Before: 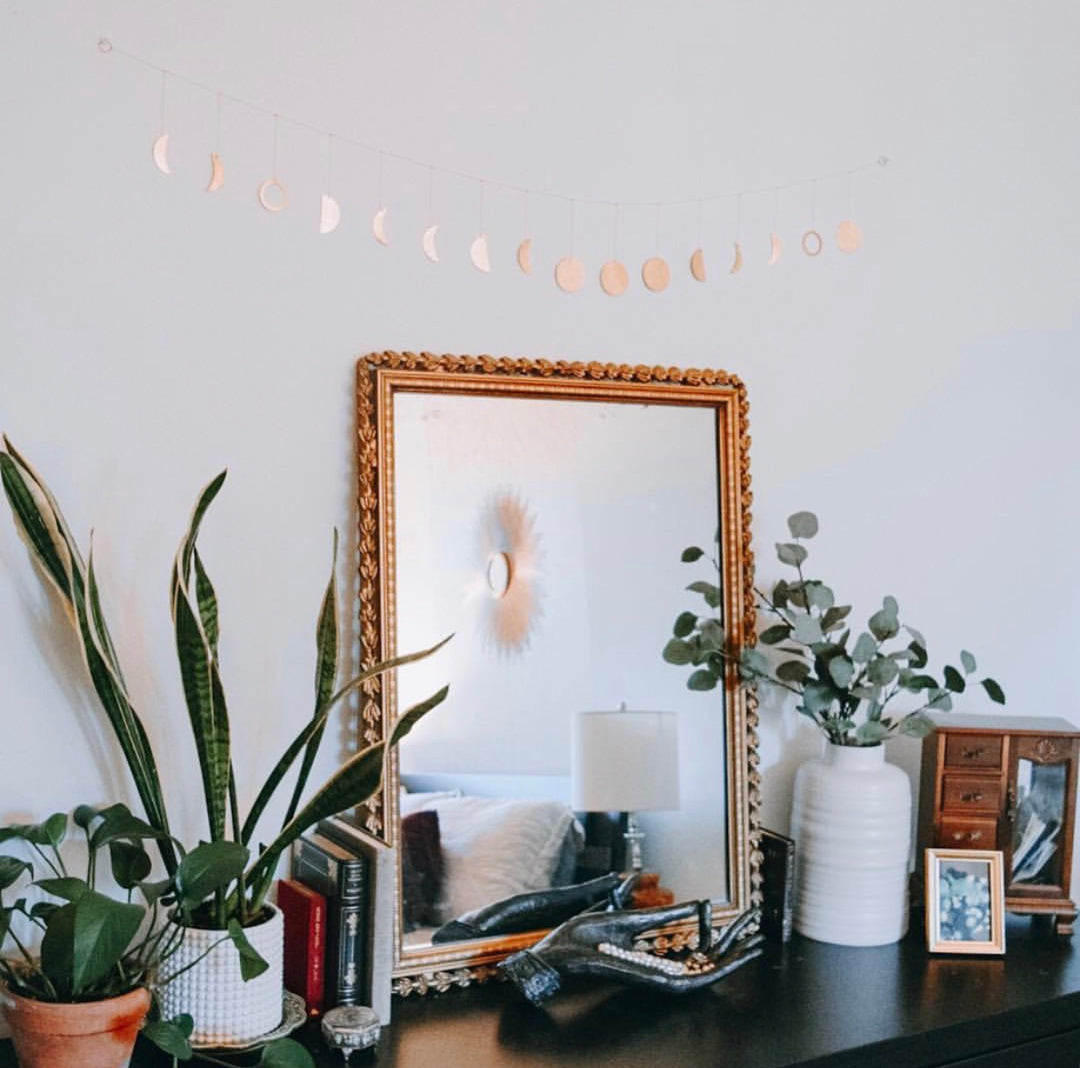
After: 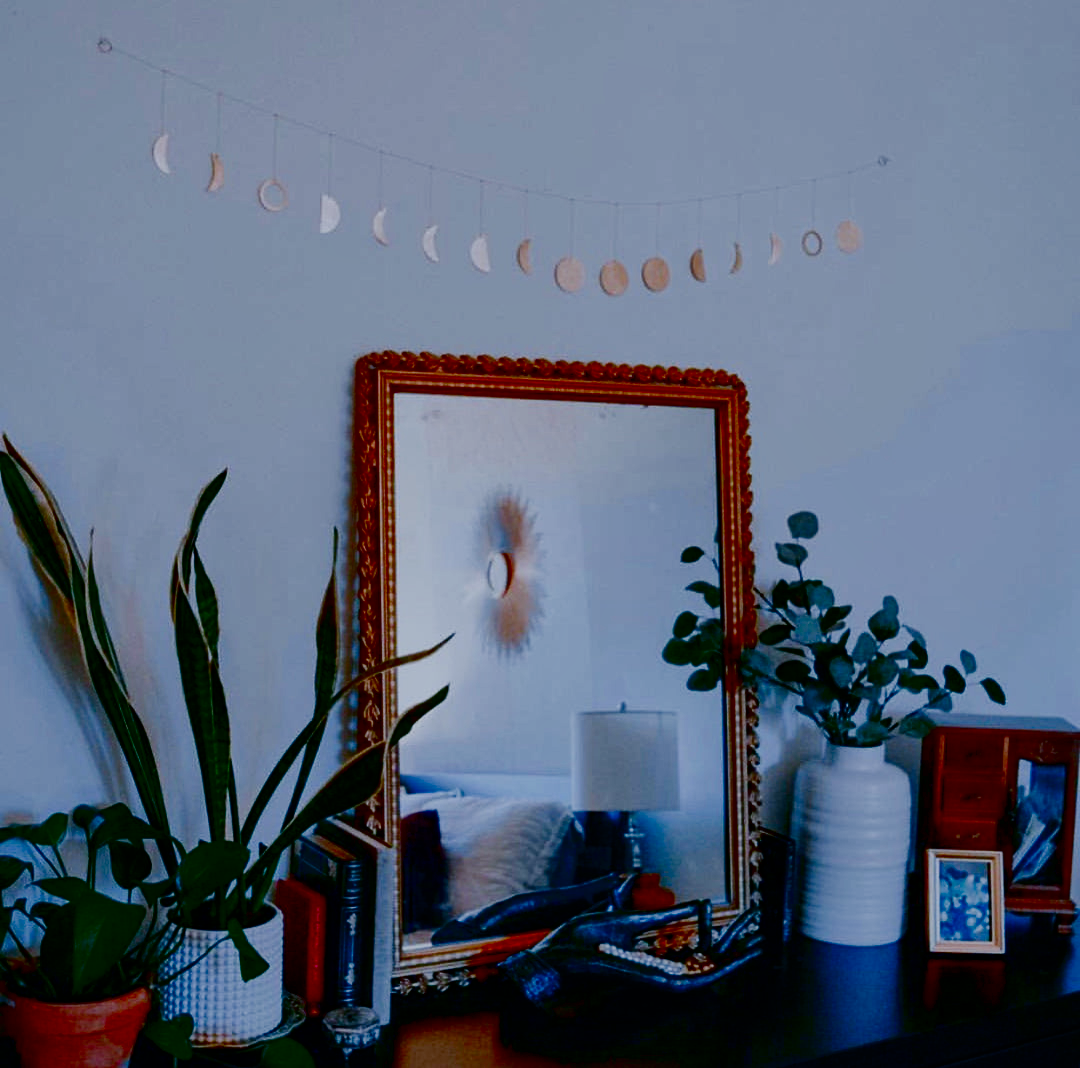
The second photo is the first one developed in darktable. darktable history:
sigmoid: contrast 1.7
contrast brightness saturation: brightness -1, saturation 1
white balance: red 0.924, blue 1.095
local contrast: mode bilateral grid, contrast 20, coarseness 50, detail 130%, midtone range 0.2
